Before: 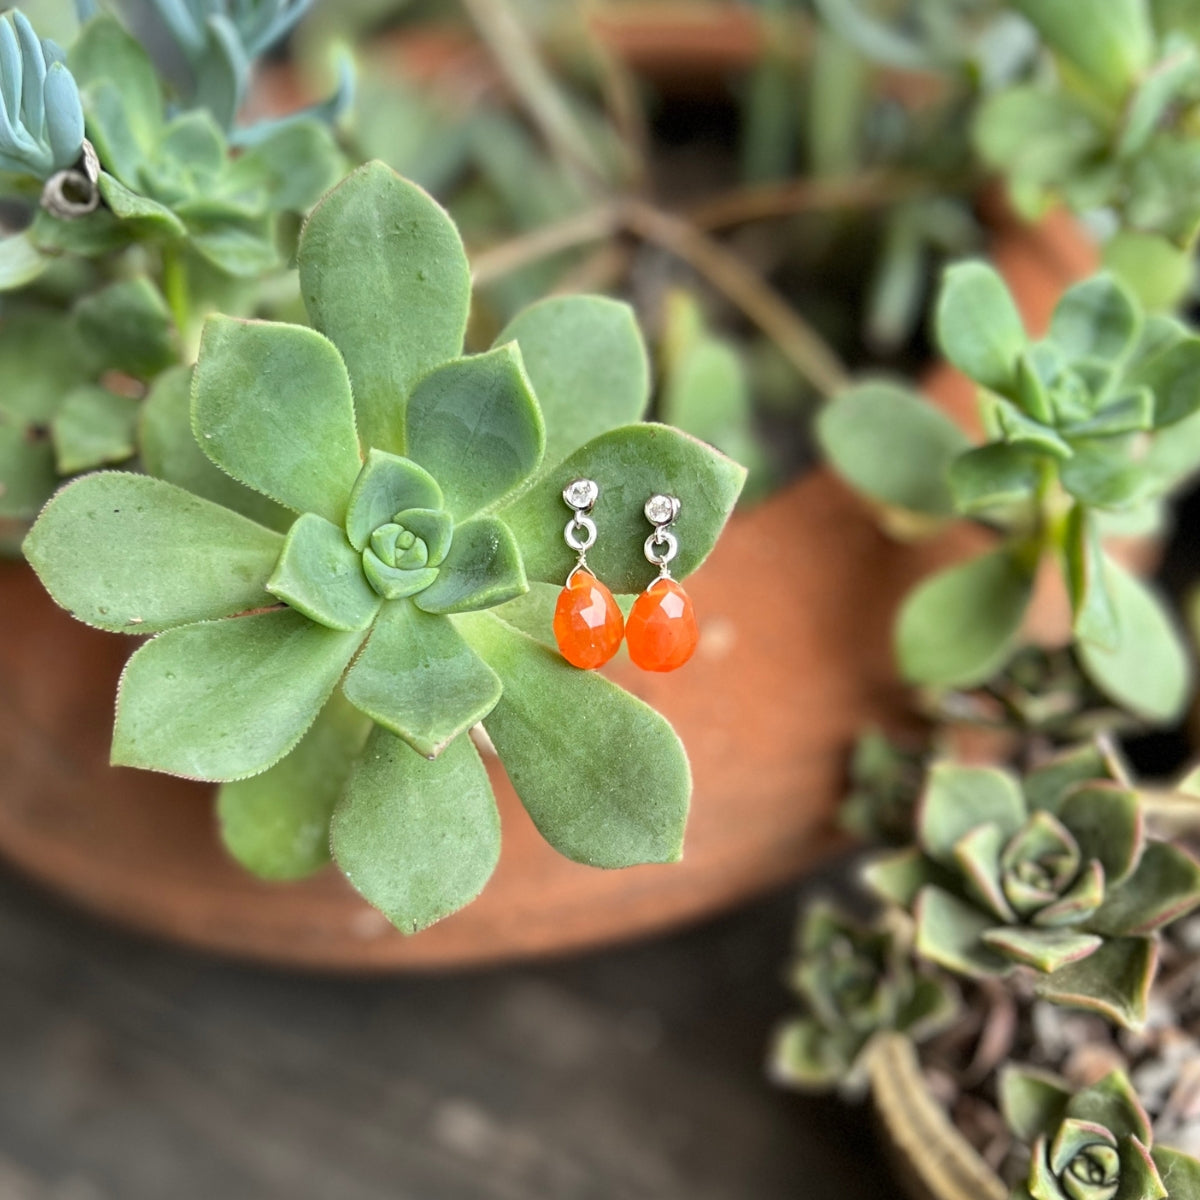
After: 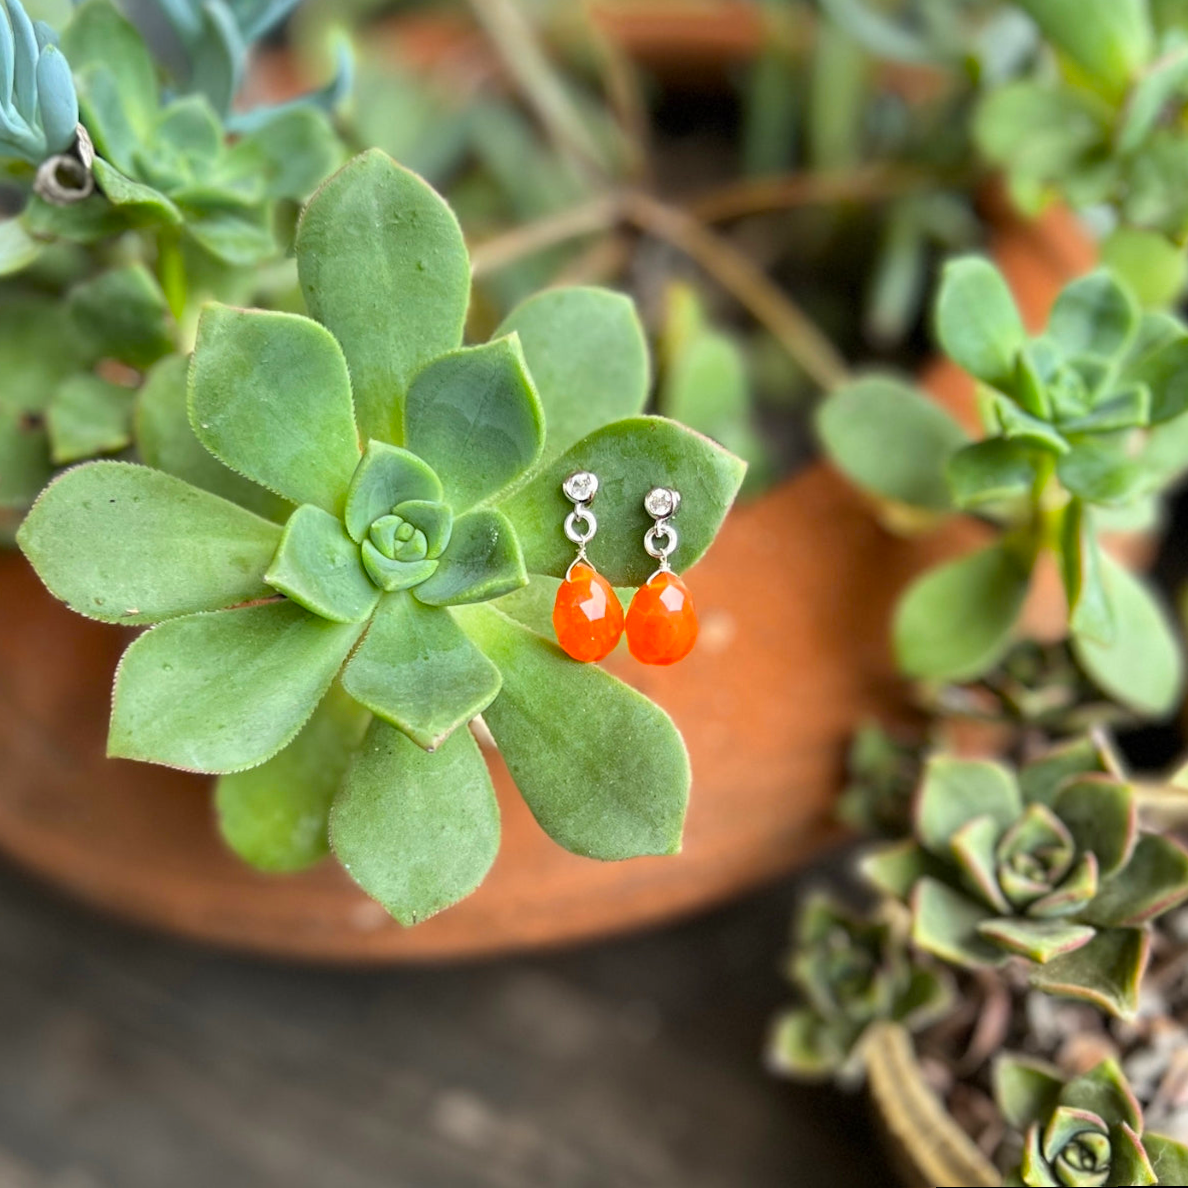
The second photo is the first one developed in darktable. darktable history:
rotate and perspective: rotation 0.174°, lens shift (vertical) 0.013, lens shift (horizontal) 0.019, shear 0.001, automatic cropping original format, crop left 0.007, crop right 0.991, crop top 0.016, crop bottom 0.997
color balance: output saturation 120%
